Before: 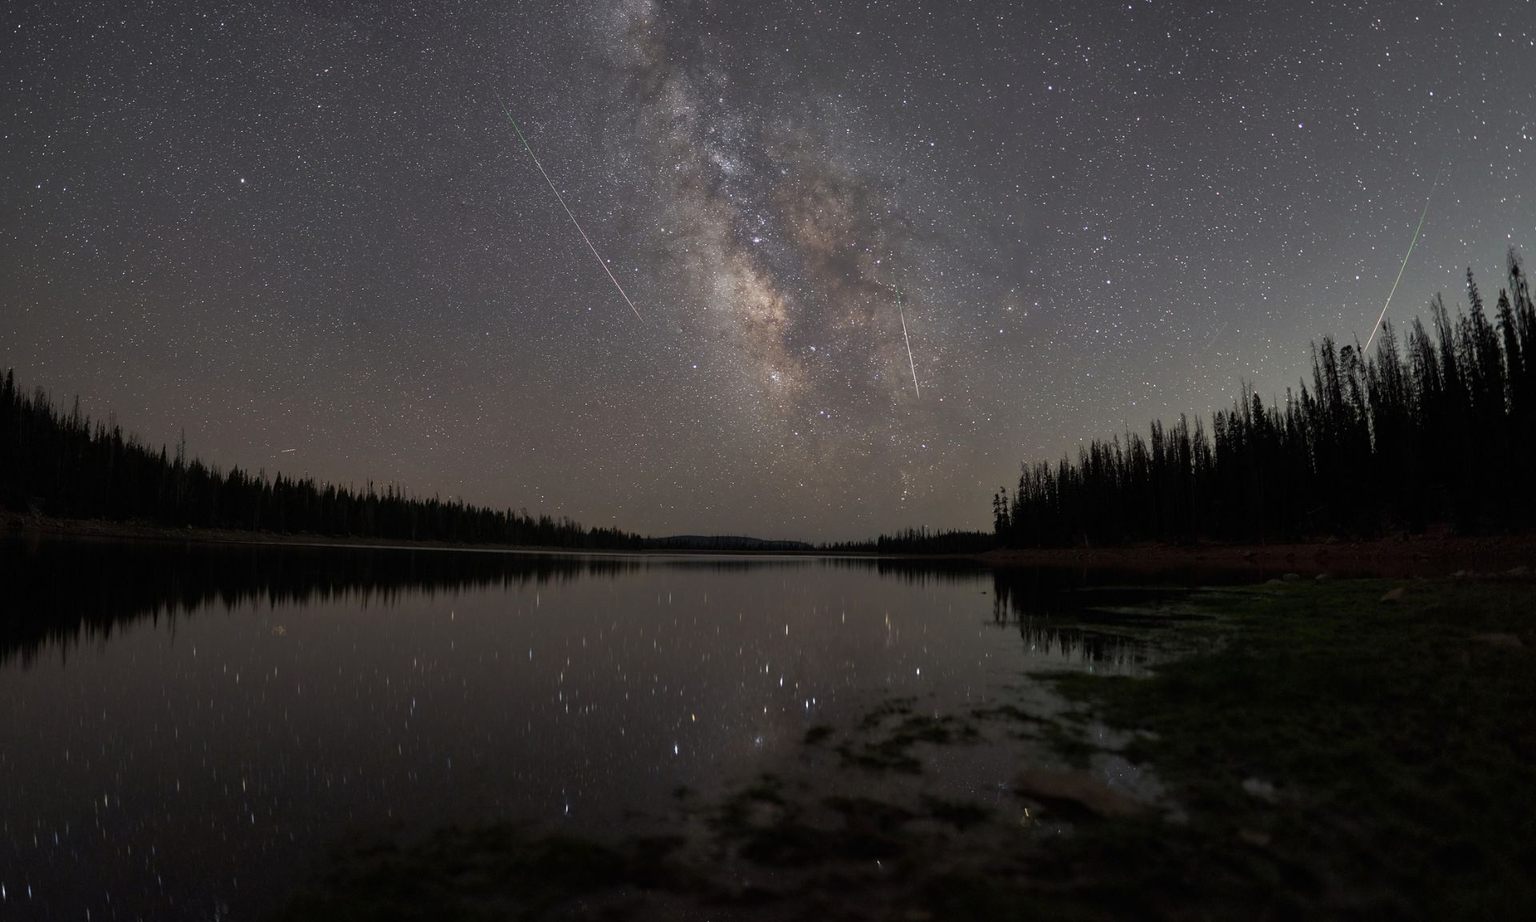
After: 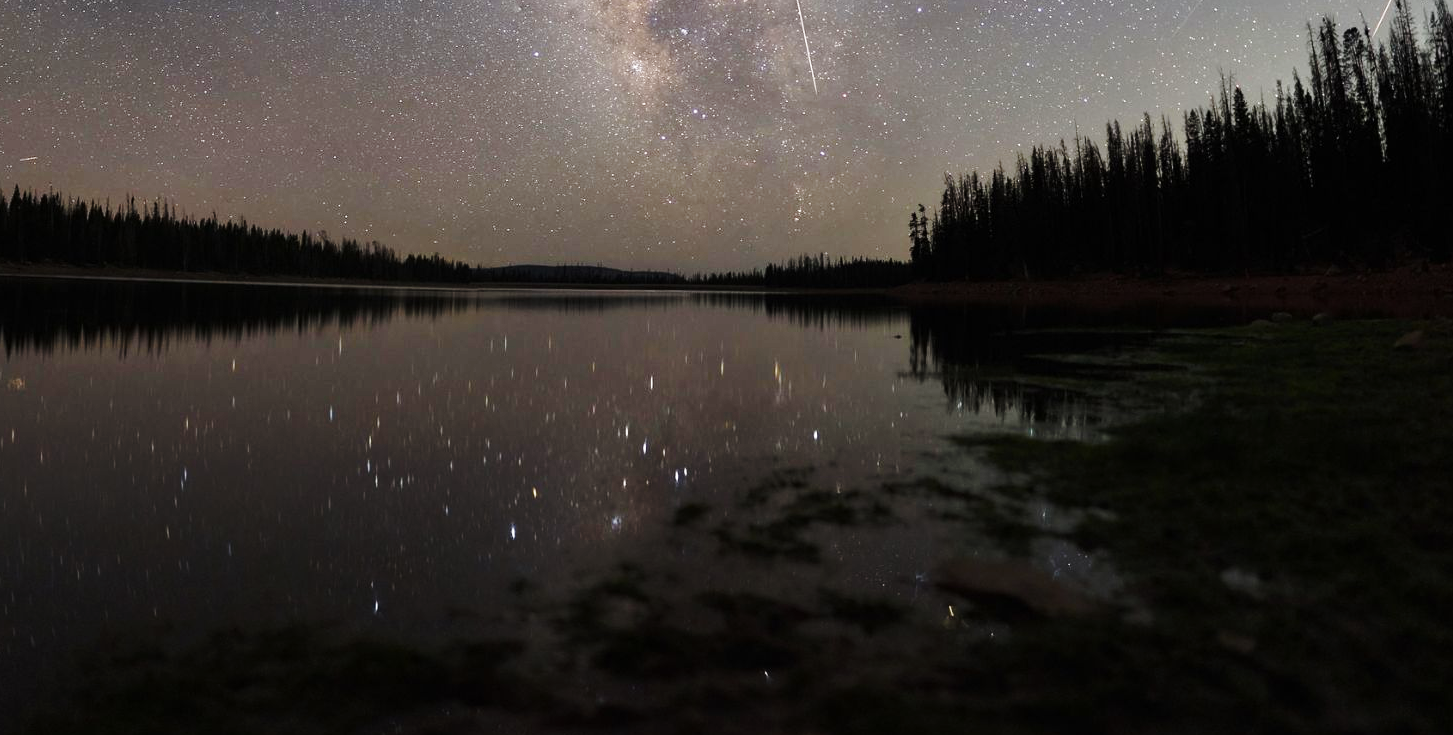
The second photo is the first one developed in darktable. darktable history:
crop and rotate: left 17.299%, top 35.115%, right 7.015%, bottom 1.024%
base curve: curves: ch0 [(0, 0) (0.036, 0.037) (0.121, 0.228) (0.46, 0.76) (0.859, 0.983) (1, 1)], preserve colors none
